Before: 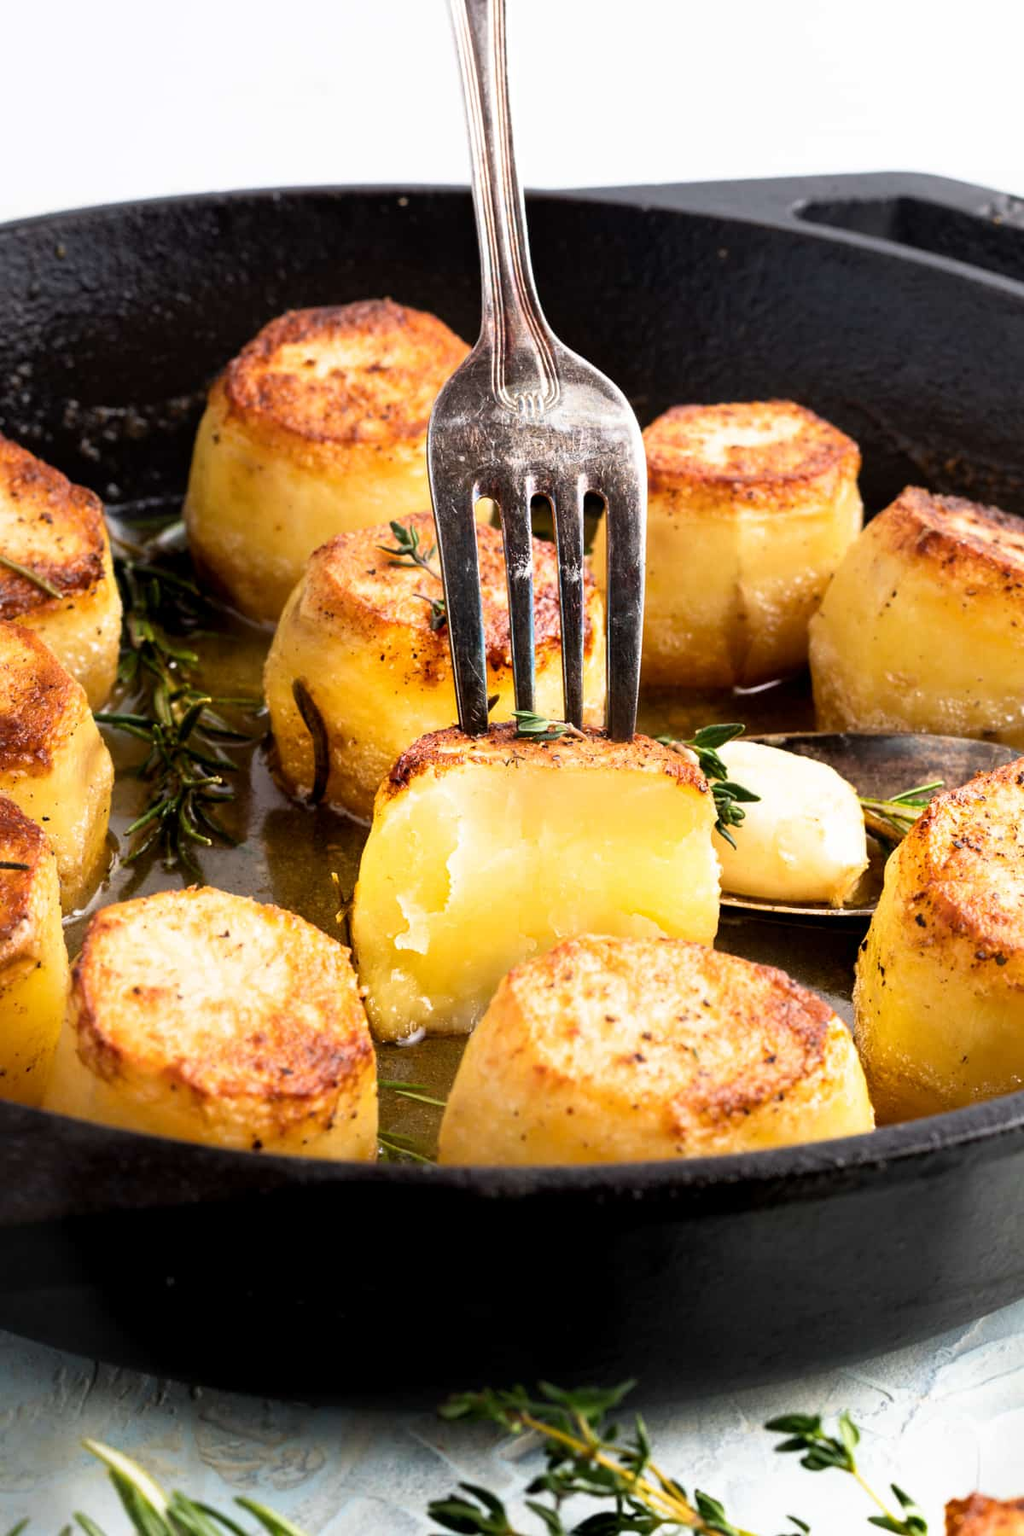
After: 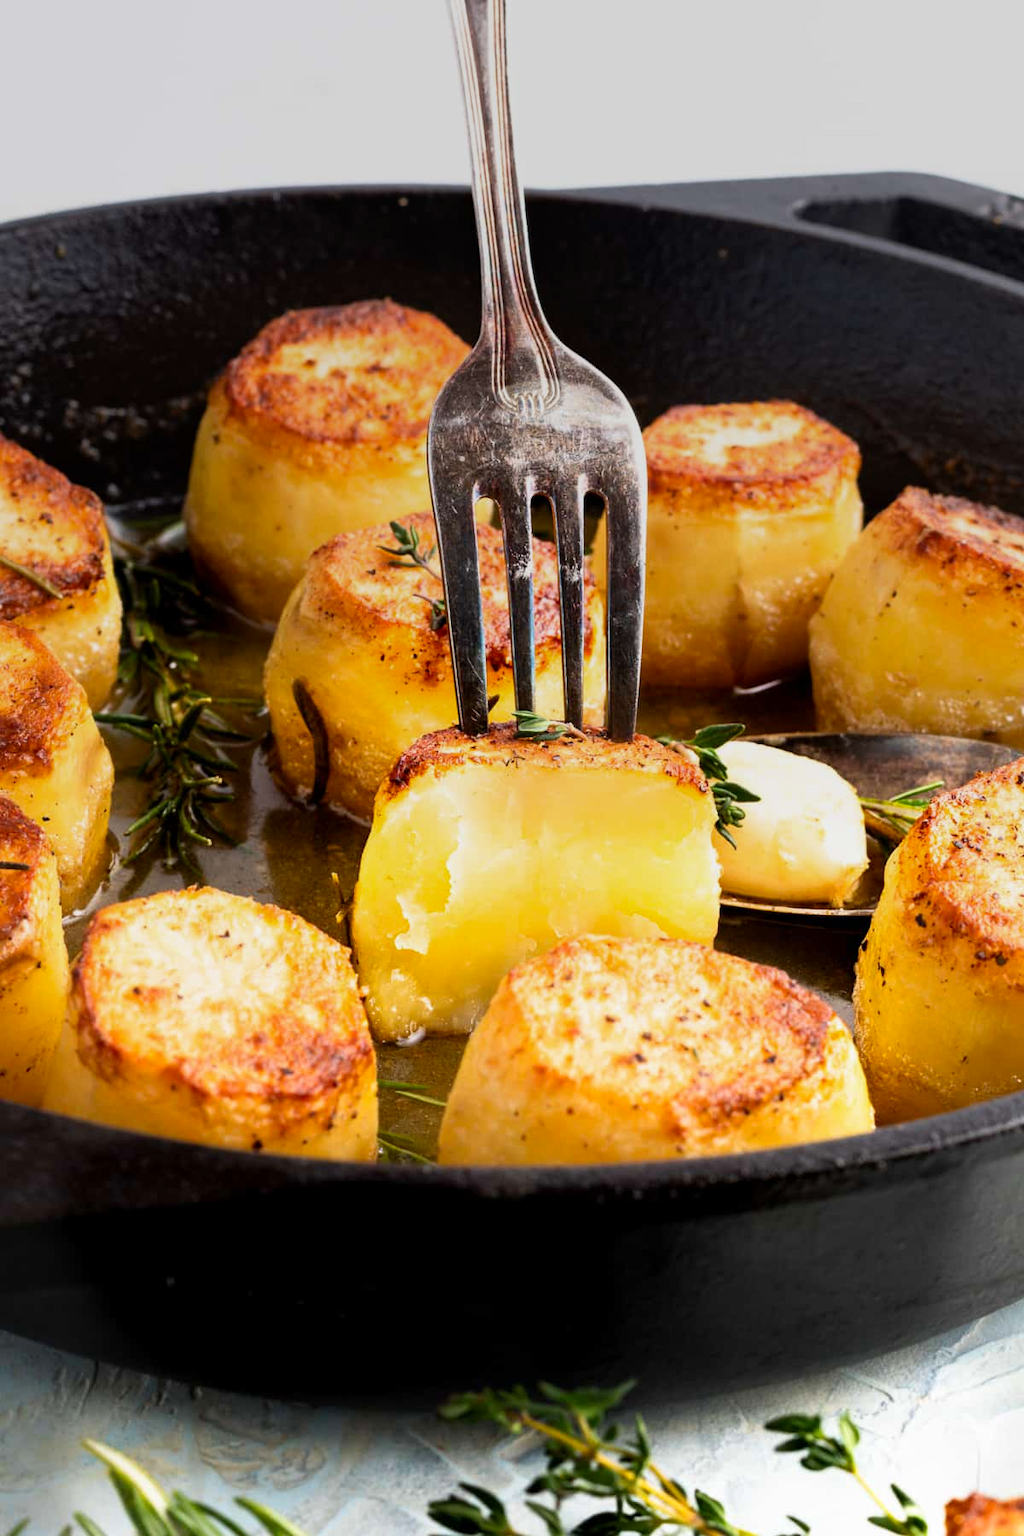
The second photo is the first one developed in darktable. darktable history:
graduated density: on, module defaults
contrast brightness saturation: saturation 0.13
